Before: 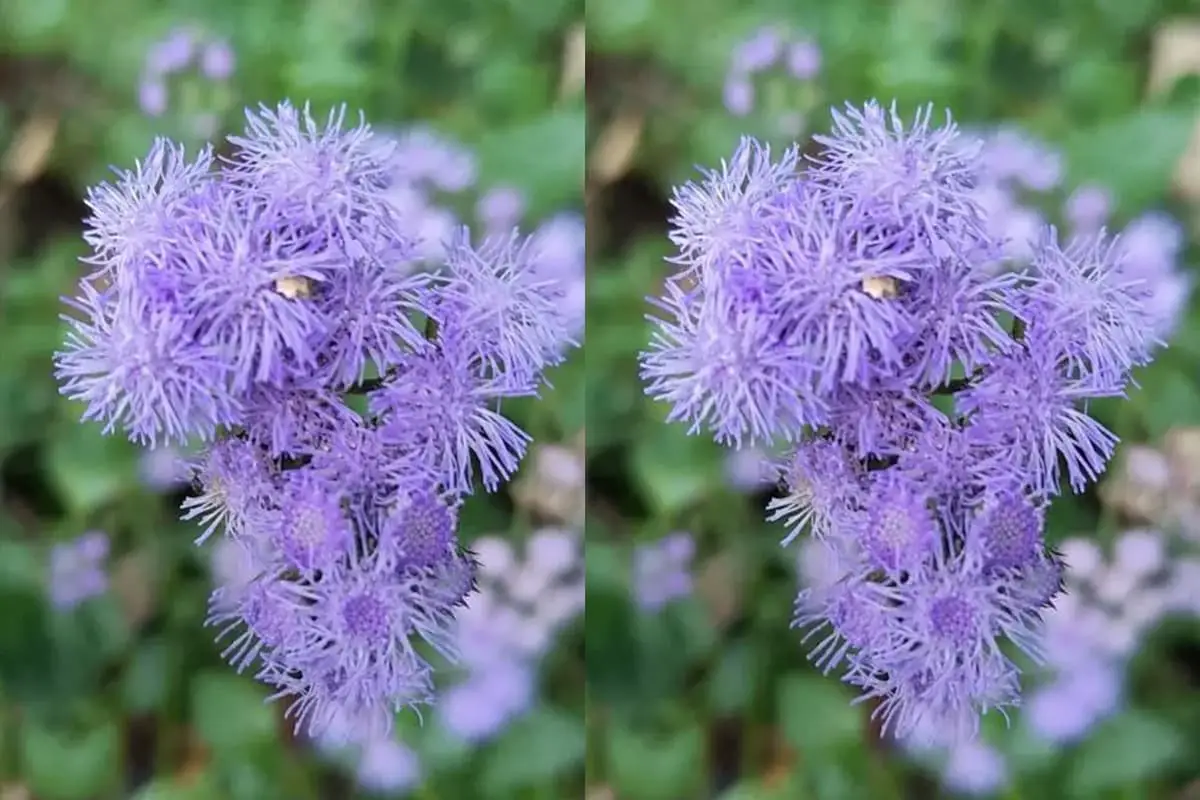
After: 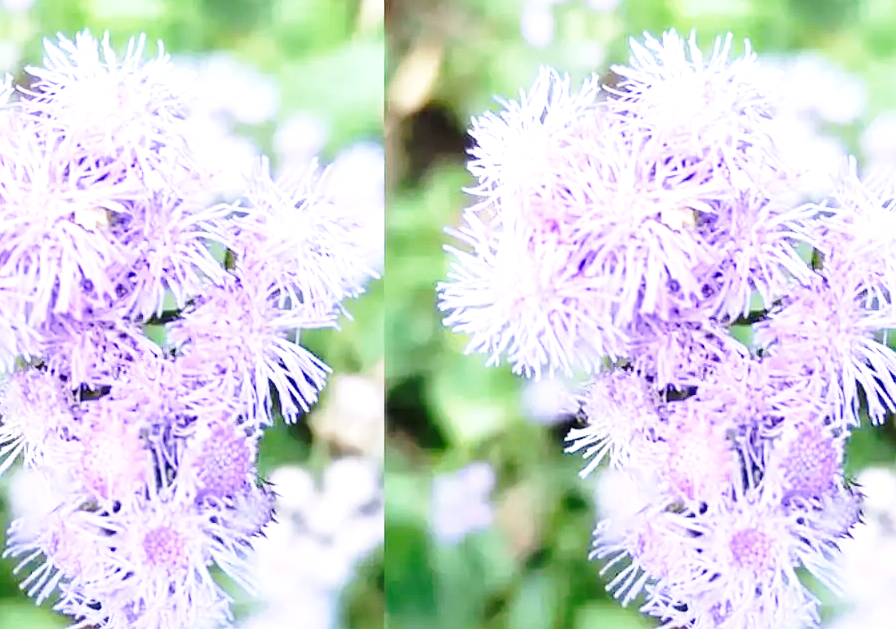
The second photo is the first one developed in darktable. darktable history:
exposure: exposure 1.226 EV, compensate highlight preservation false
crop: left 16.797%, top 8.718%, right 8.525%, bottom 12.557%
base curve: curves: ch0 [(0, 0) (0.028, 0.03) (0.121, 0.232) (0.46, 0.748) (0.859, 0.968) (1, 1)], preserve colors none
